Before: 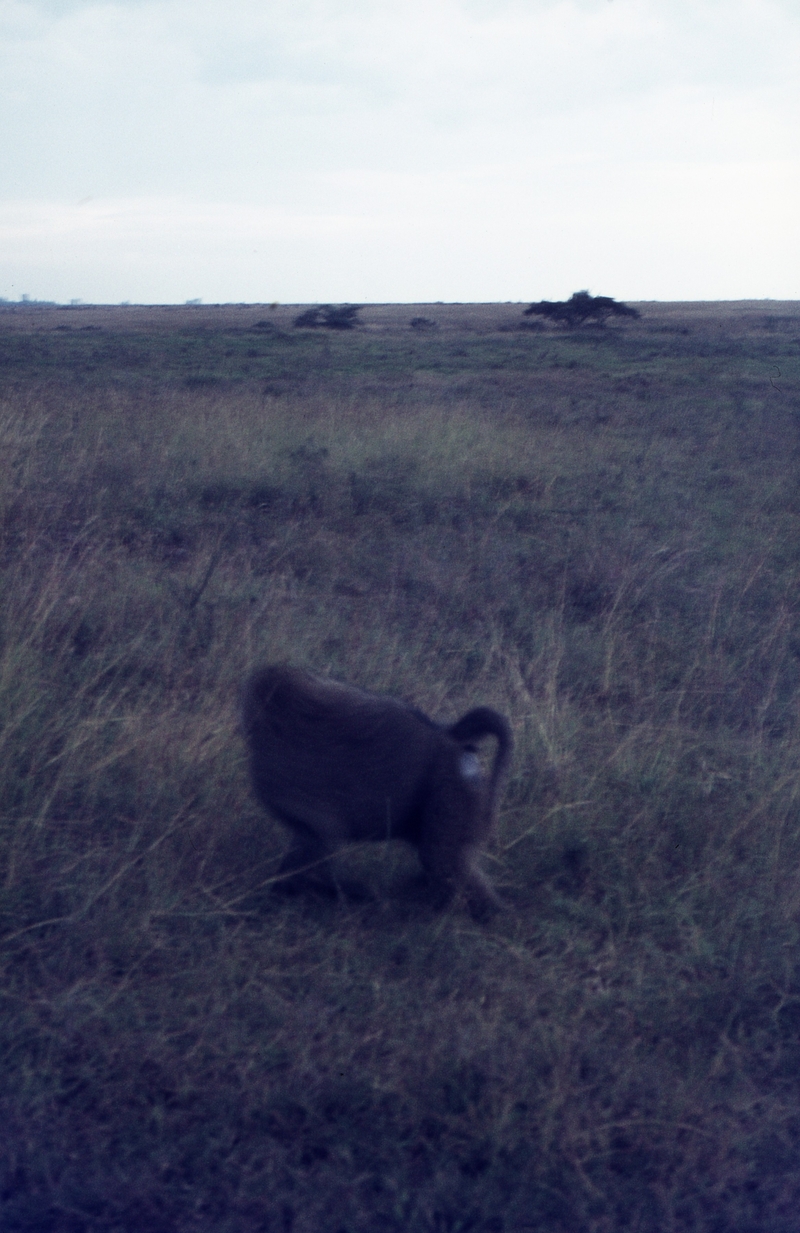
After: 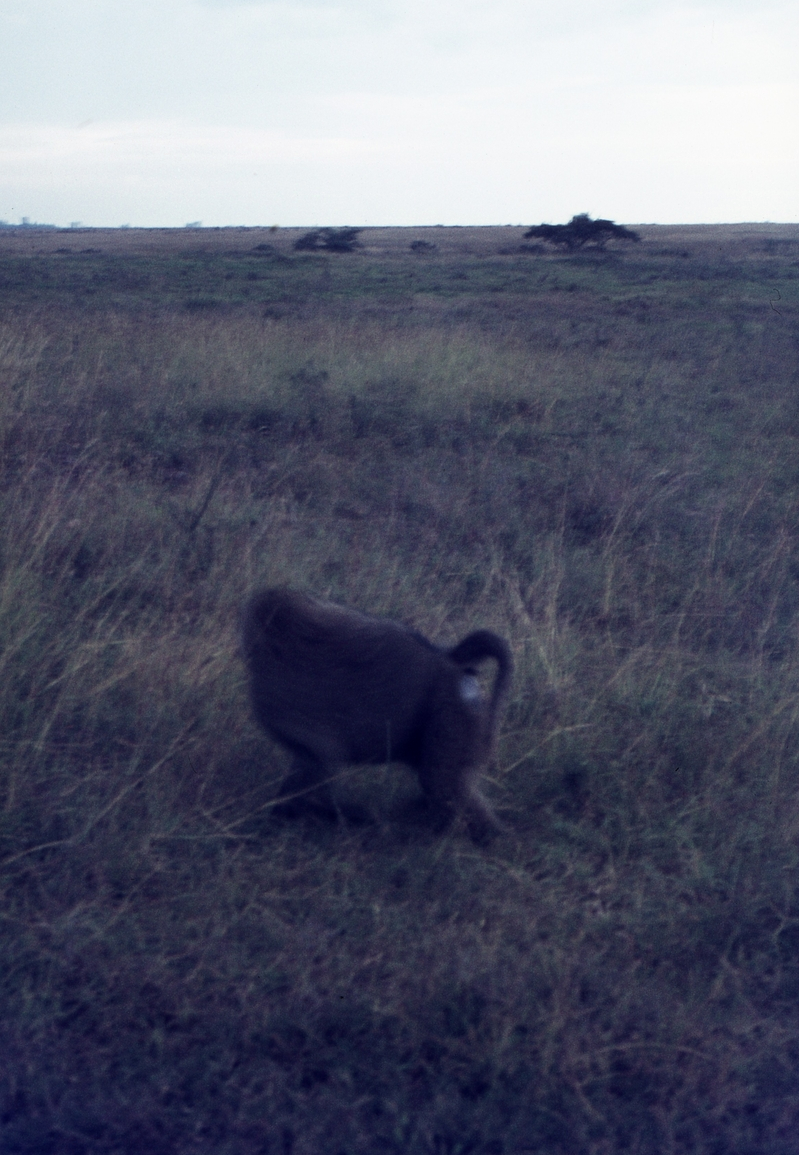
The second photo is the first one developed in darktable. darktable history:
crop and rotate: top 6.25%
contrast equalizer: octaves 7, y [[0.6 ×6], [0.55 ×6], [0 ×6], [0 ×6], [0 ×6]], mix 0.15
white balance: red 1, blue 1
